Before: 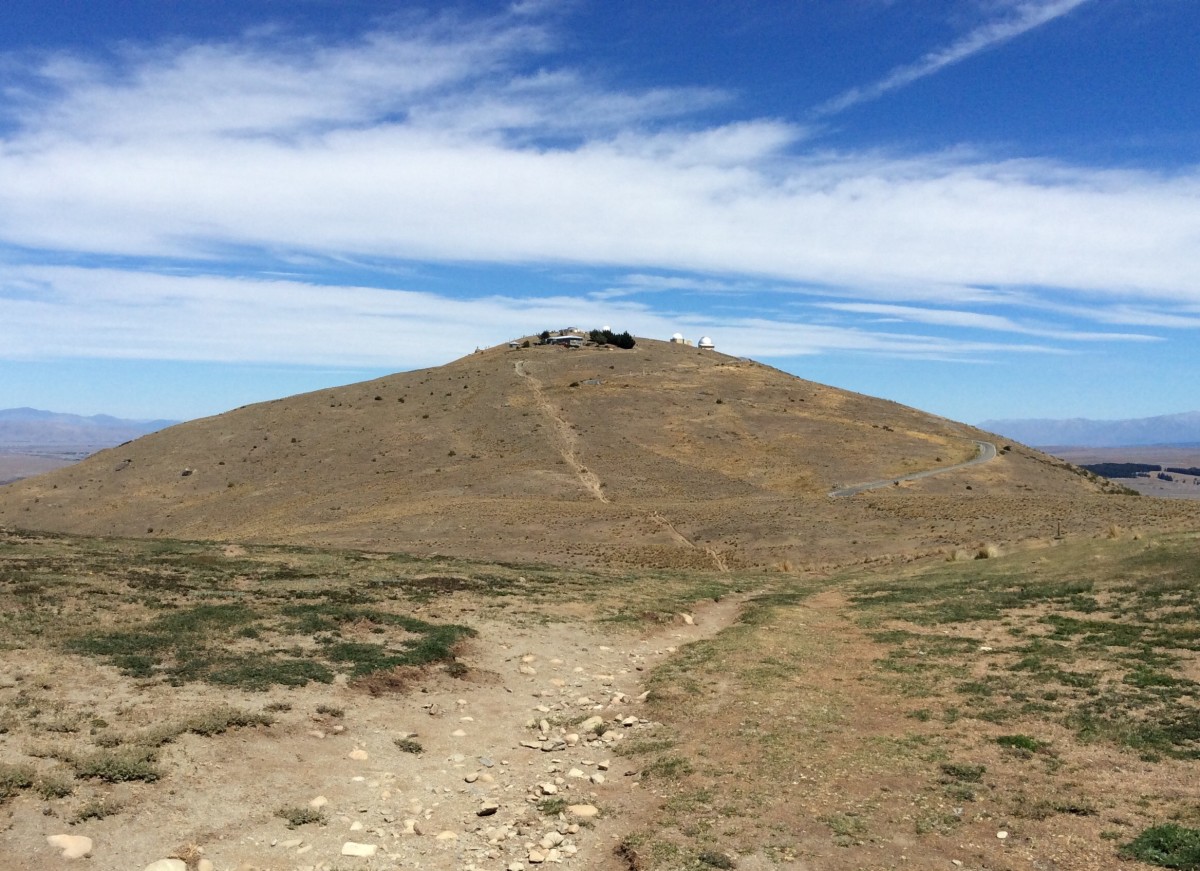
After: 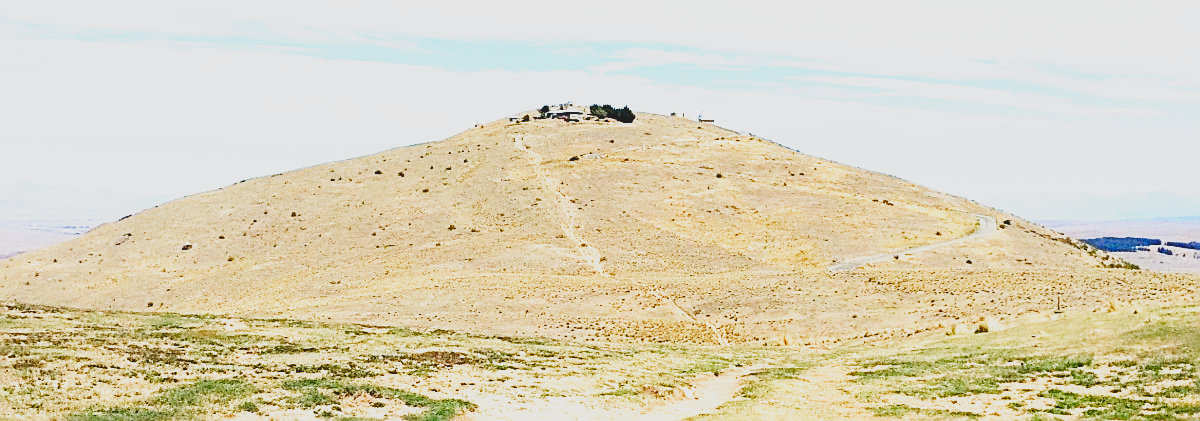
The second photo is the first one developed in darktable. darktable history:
sharpen: amount 0.901
crop and rotate: top 26.056%, bottom 25.543%
exposure: black level correction 0, exposure 1.1 EV, compensate highlight preservation false
contrast brightness saturation: contrast -0.19, saturation 0.19
base curve: curves: ch0 [(0, 0.003) (0.001, 0.002) (0.006, 0.004) (0.02, 0.022) (0.048, 0.086) (0.094, 0.234) (0.162, 0.431) (0.258, 0.629) (0.385, 0.8) (0.548, 0.918) (0.751, 0.988) (1, 1)], preserve colors none
